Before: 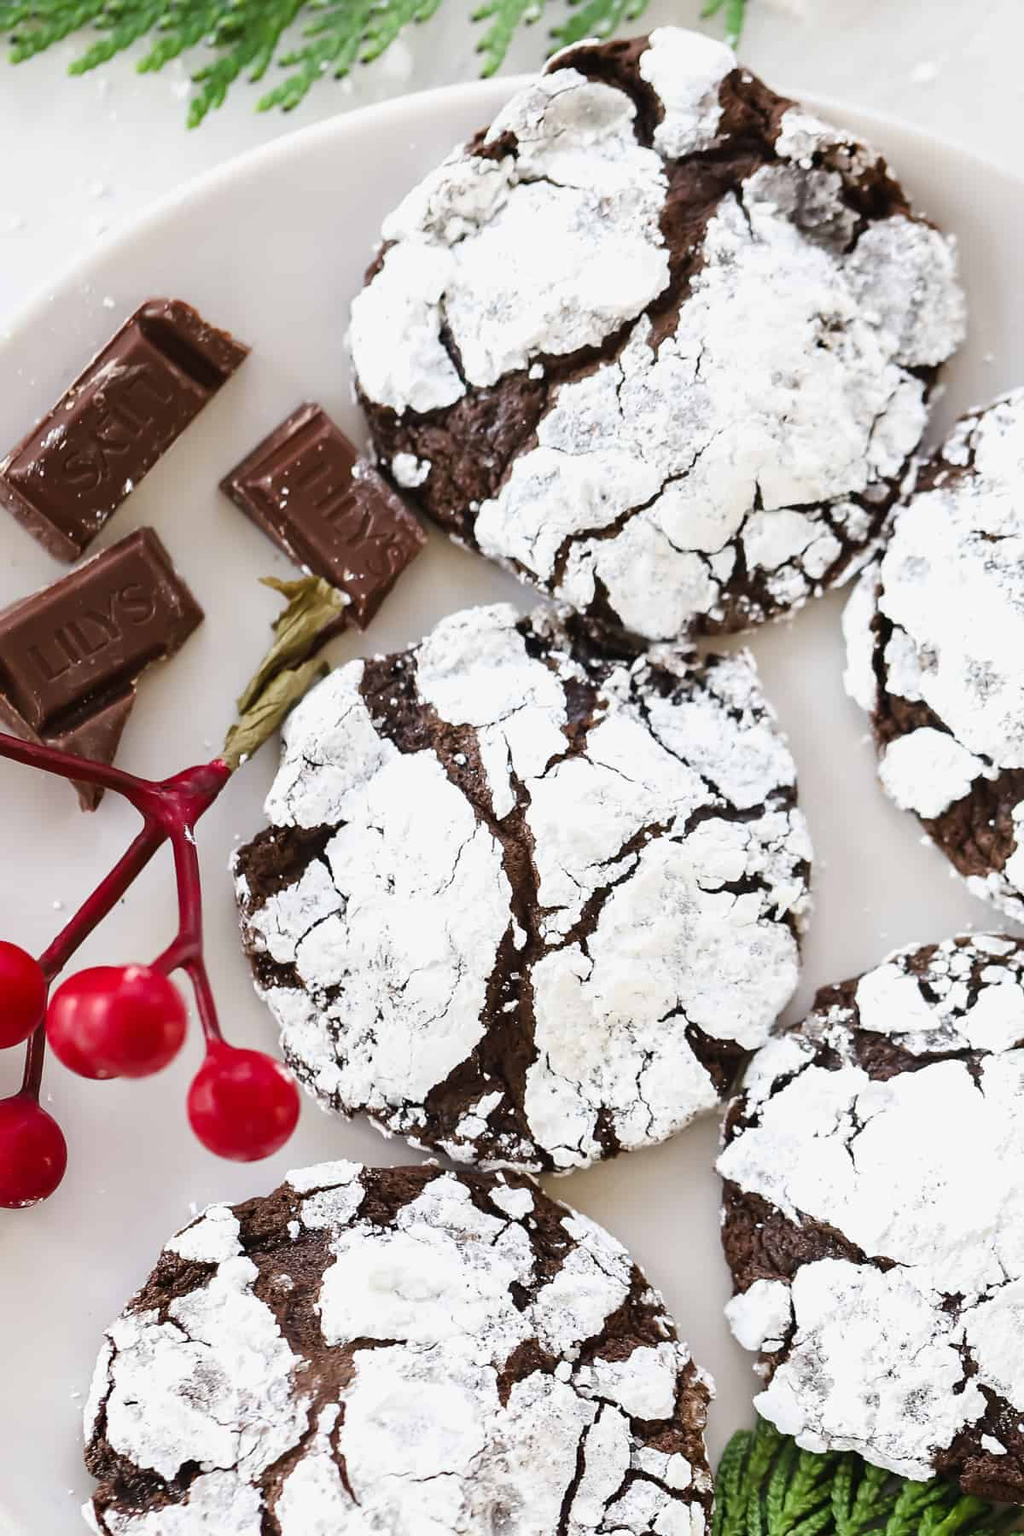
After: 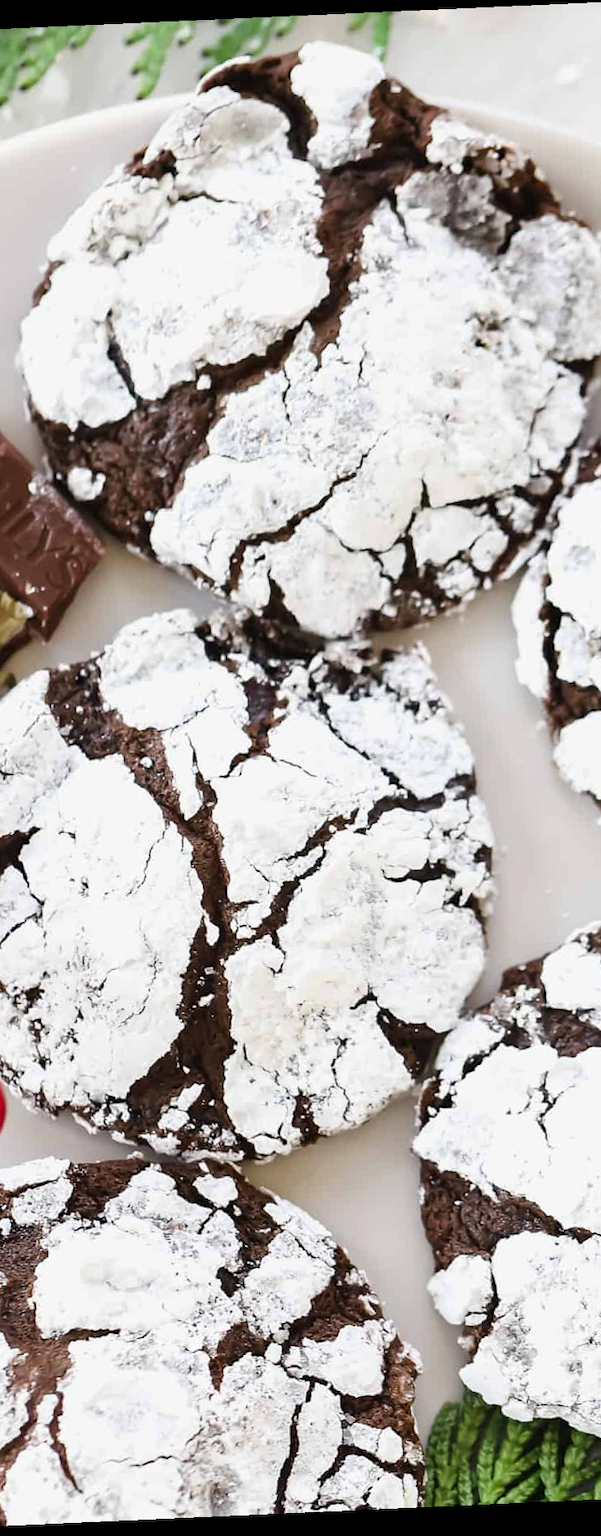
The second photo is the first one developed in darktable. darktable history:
crop: left 31.458%, top 0%, right 11.876%
rotate and perspective: rotation -2.56°, automatic cropping off
